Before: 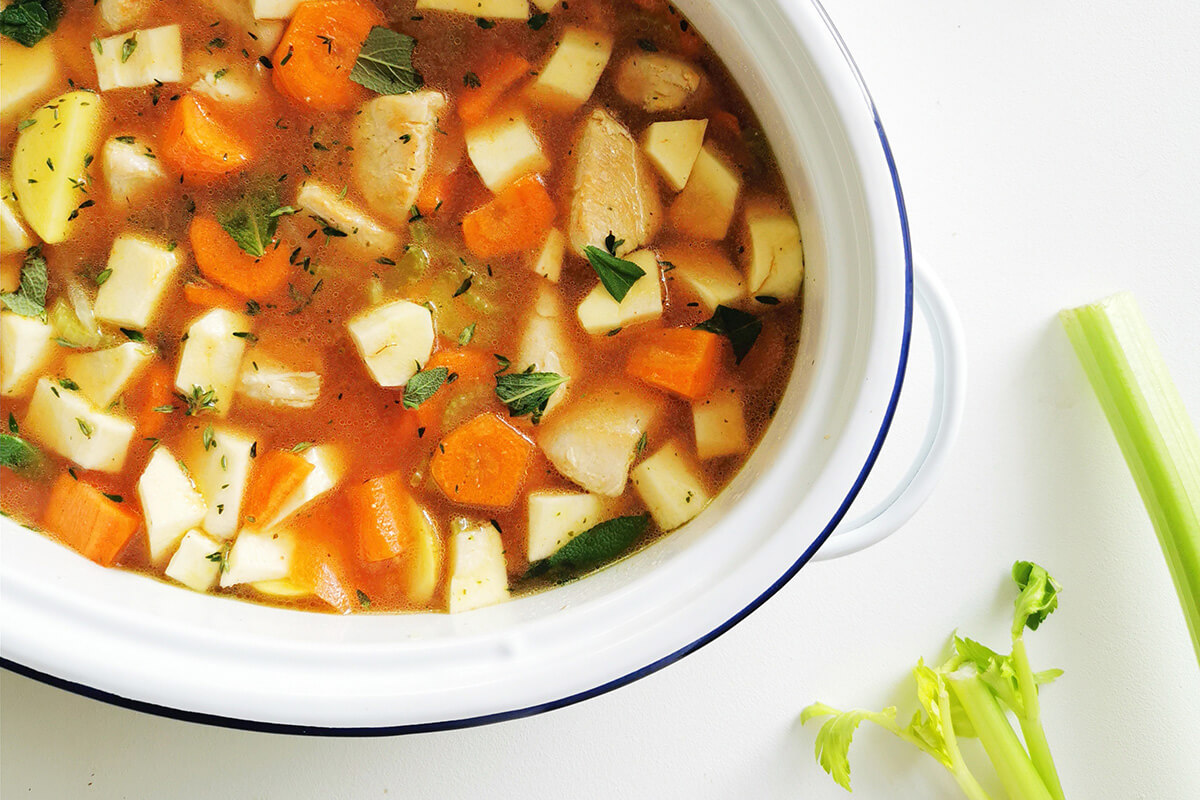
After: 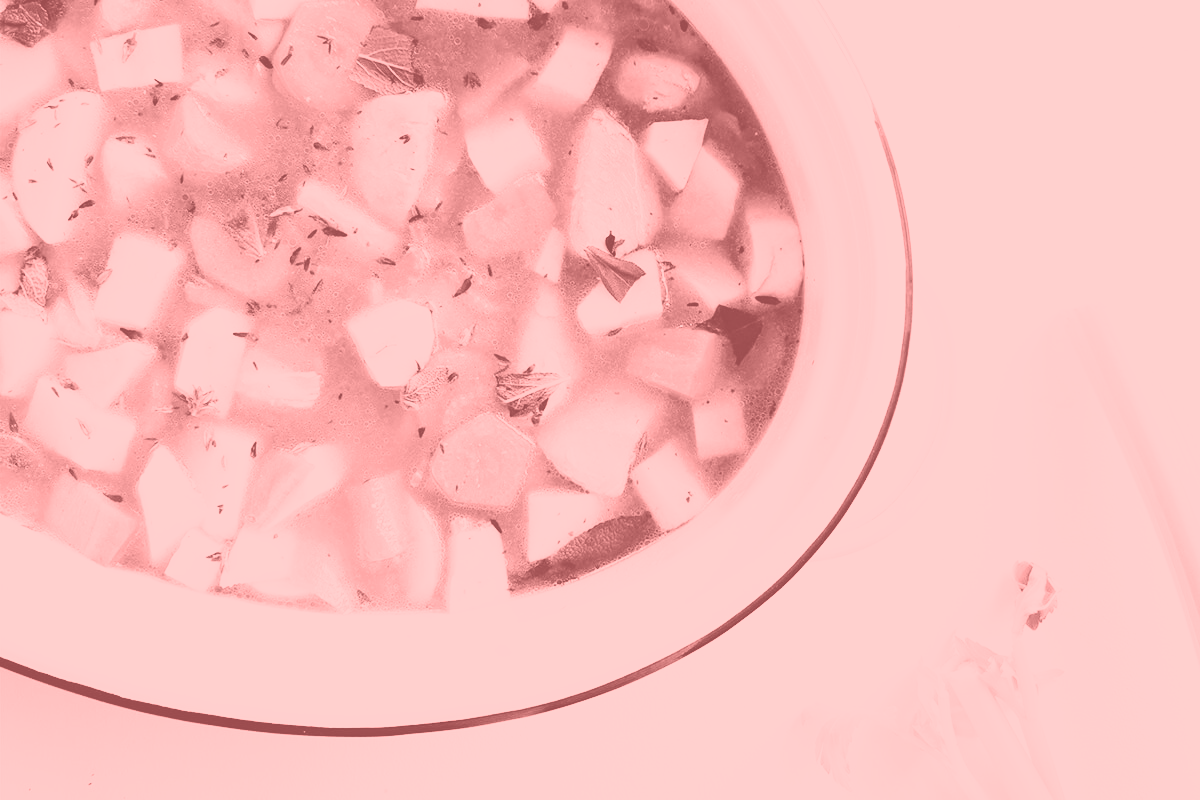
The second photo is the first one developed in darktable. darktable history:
base curve: curves: ch0 [(0, 0.003) (0.001, 0.002) (0.006, 0.004) (0.02, 0.022) (0.048, 0.086) (0.094, 0.234) (0.162, 0.431) (0.258, 0.629) (0.385, 0.8) (0.548, 0.918) (0.751, 0.988) (1, 1)], preserve colors none
colorize: saturation 51%, source mix 50.67%, lightness 50.67%
rotate and perspective: crop left 0, crop top 0
